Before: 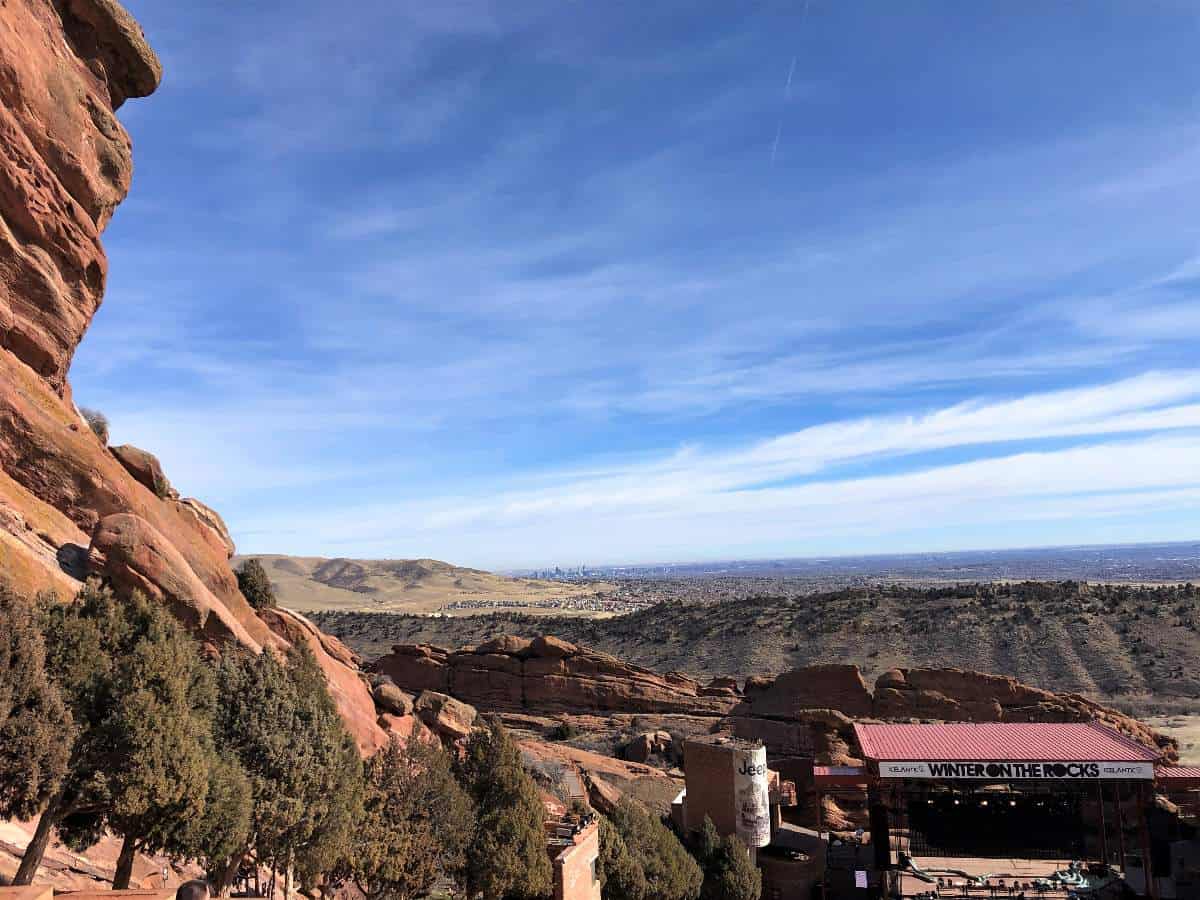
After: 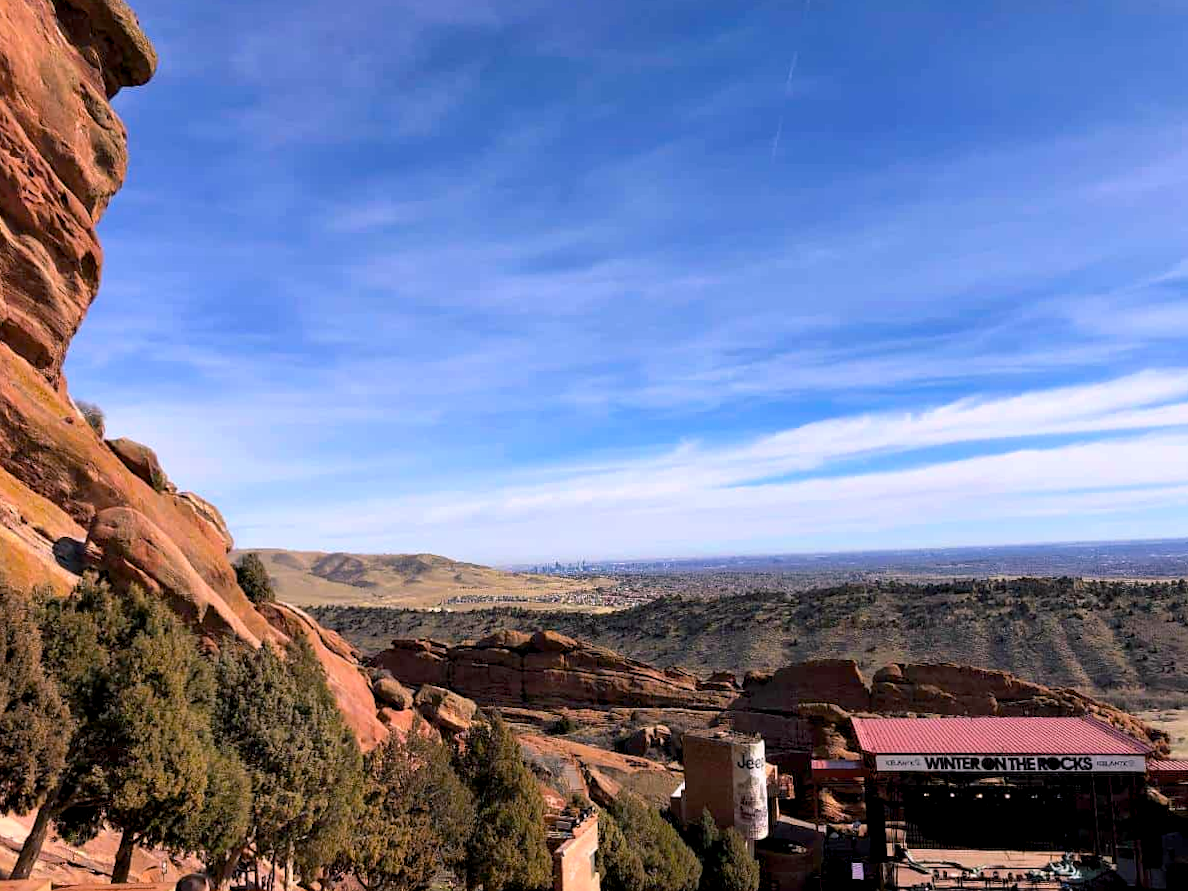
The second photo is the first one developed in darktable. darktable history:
color balance rgb: shadows lift › chroma 2%, shadows lift › hue 217.2°, power › chroma 0.25%, power › hue 60°, highlights gain › chroma 1.5%, highlights gain › hue 309.6°, global offset › luminance -0.5%, perceptual saturation grading › global saturation 15%, global vibrance 20%
rotate and perspective: rotation 0.174°, lens shift (vertical) 0.013, lens shift (horizontal) 0.019, shear 0.001, automatic cropping original format, crop left 0.007, crop right 0.991, crop top 0.016, crop bottom 0.997
